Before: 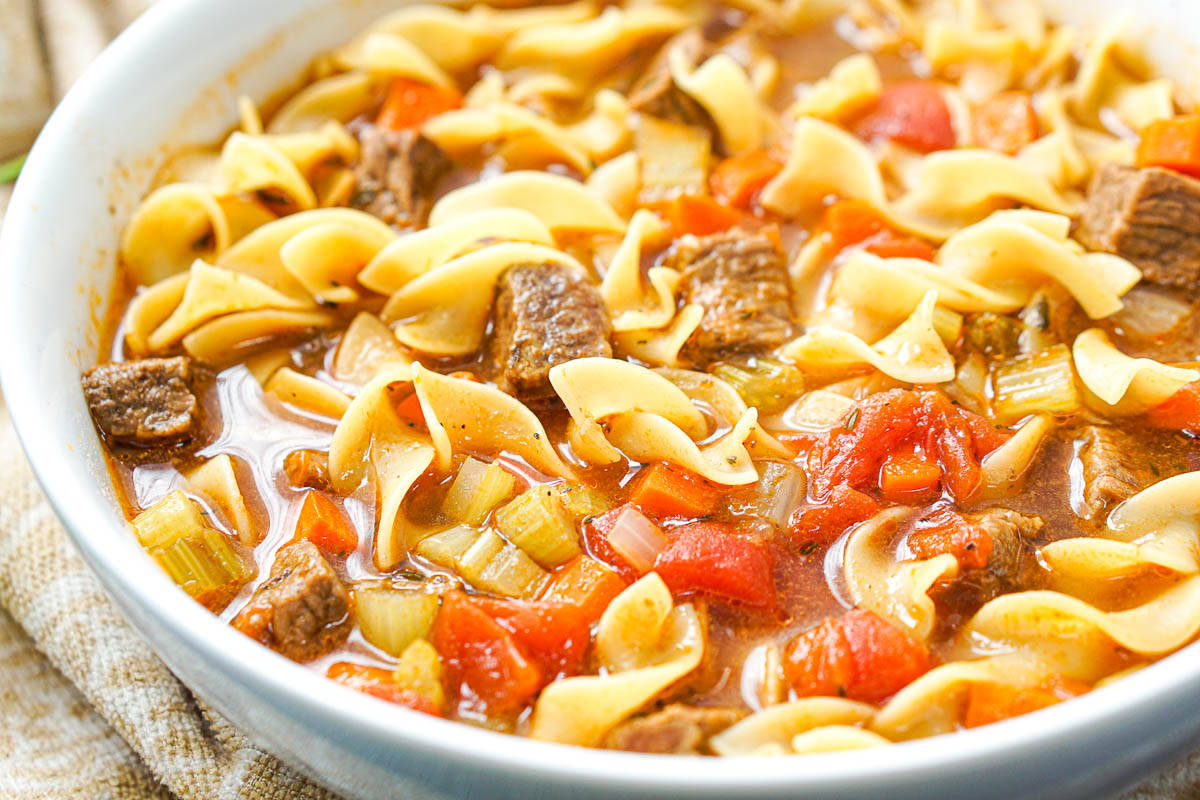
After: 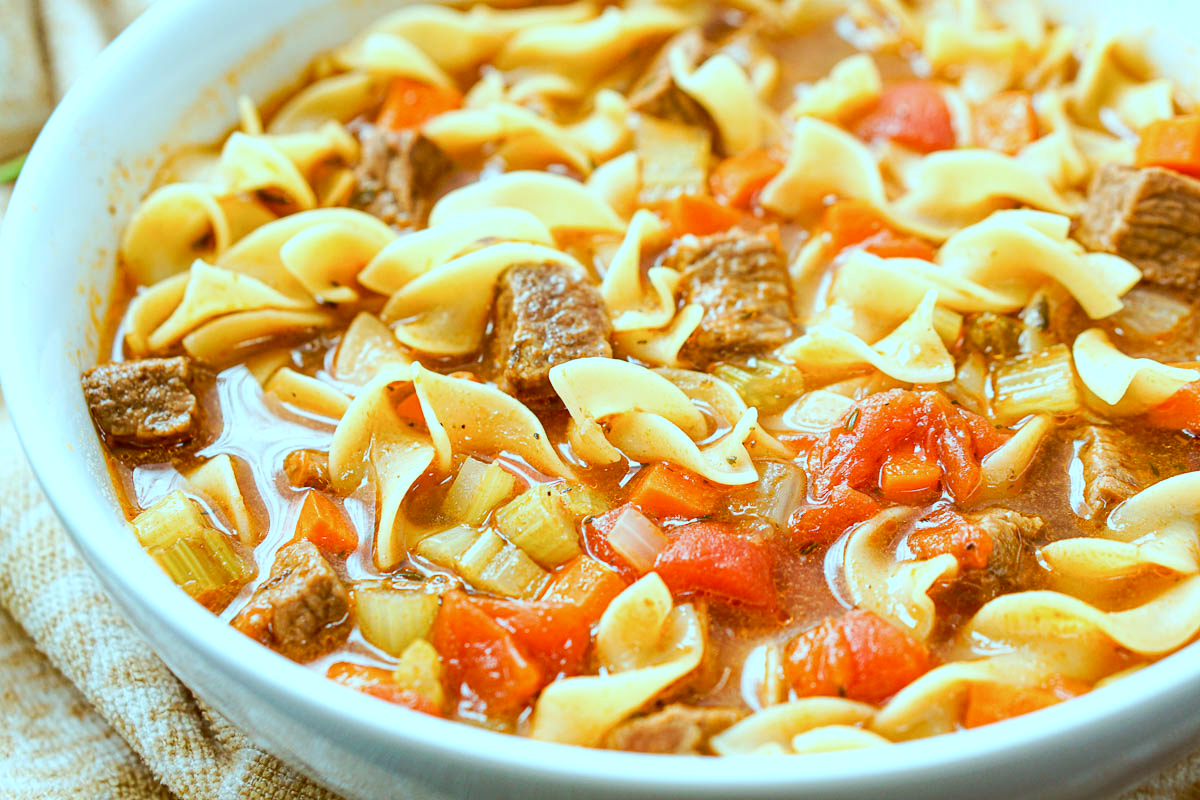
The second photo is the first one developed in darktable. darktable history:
color correction: highlights a* -14.62, highlights b* -16.22, shadows a* 10.12, shadows b* 29.4
rotate and perspective: crop left 0, crop top 0
